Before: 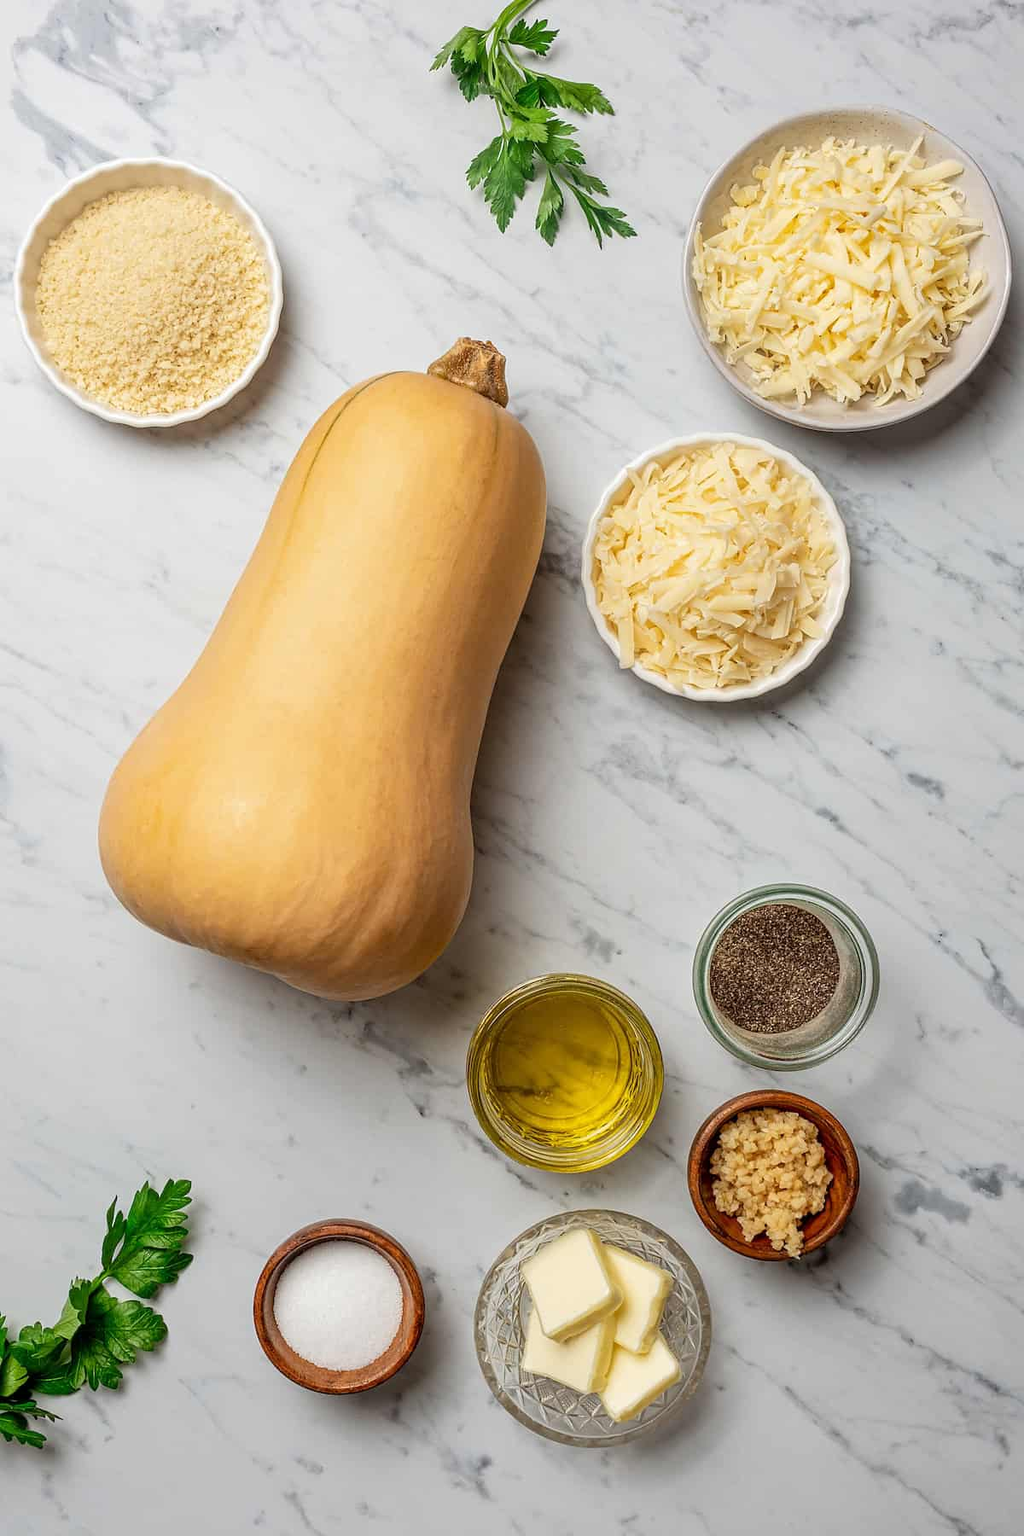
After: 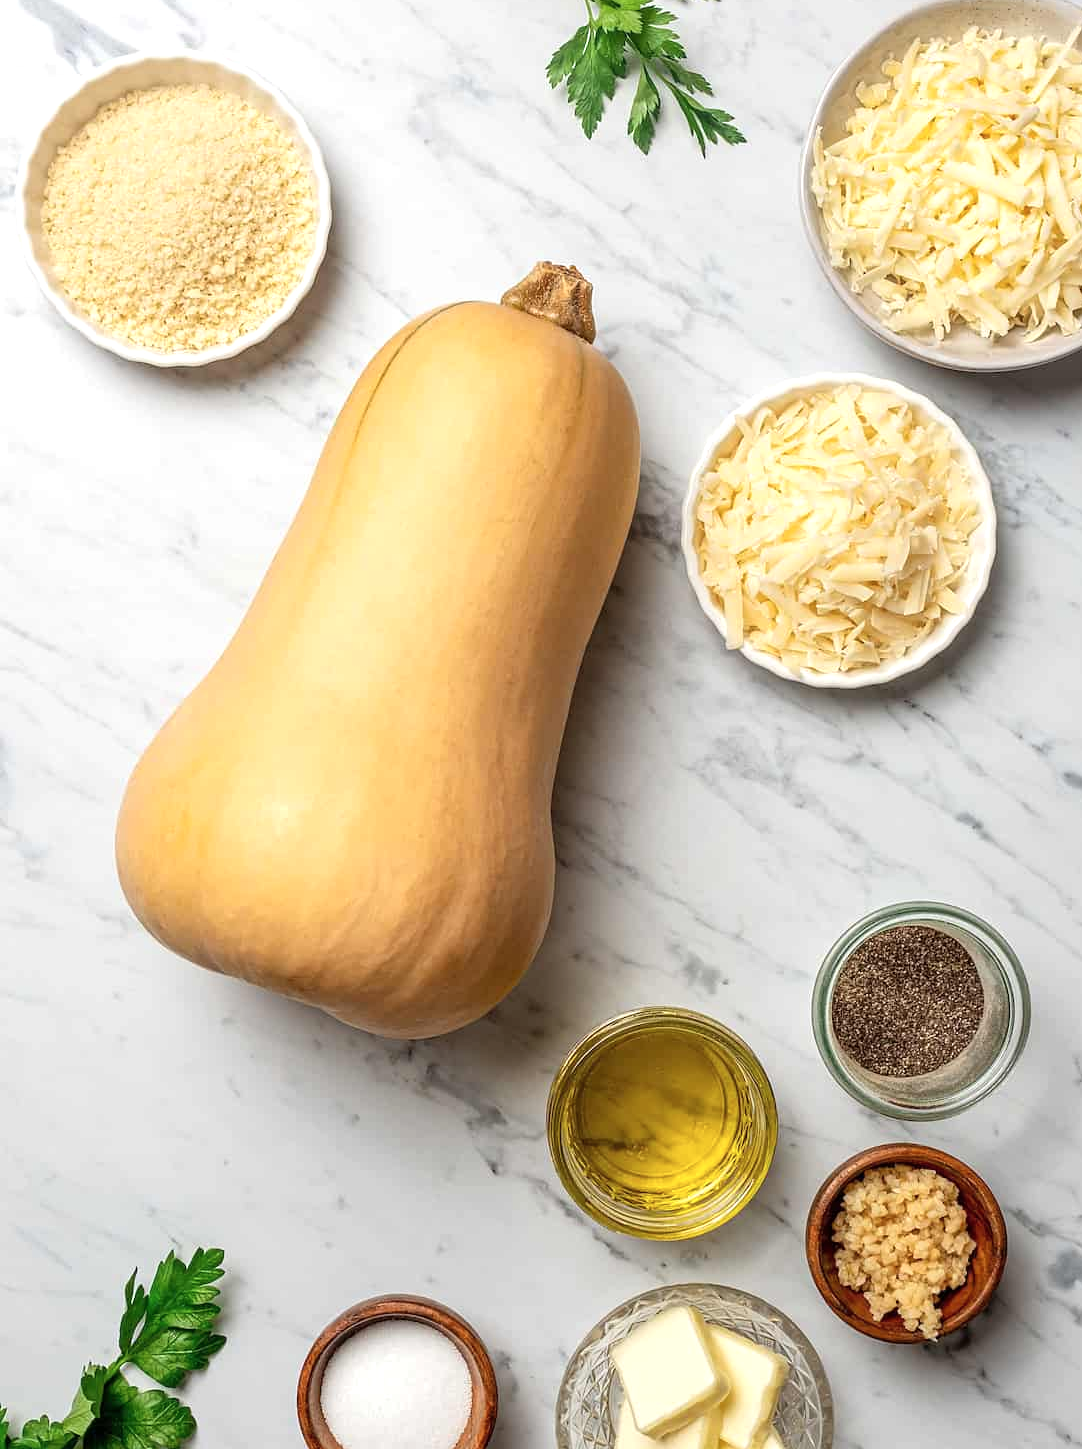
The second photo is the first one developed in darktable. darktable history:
crop: top 7.468%, right 9.827%, bottom 11.993%
shadows and highlights: radius 112.87, shadows 51.4, white point adjustment 9.05, highlights -5.11, highlights color adjustment 0.081%, soften with gaussian
levels: mode automatic, levels [0.101, 0.578, 0.953]
